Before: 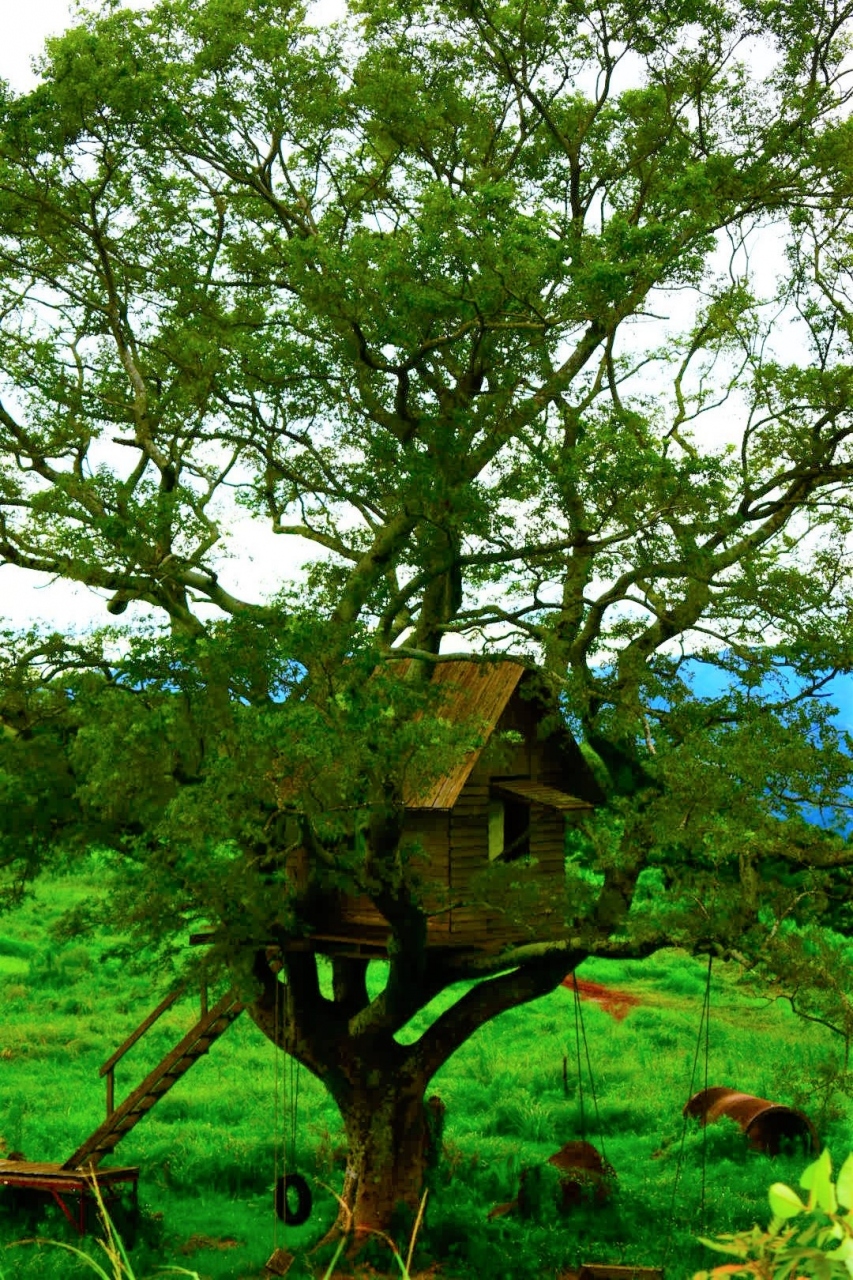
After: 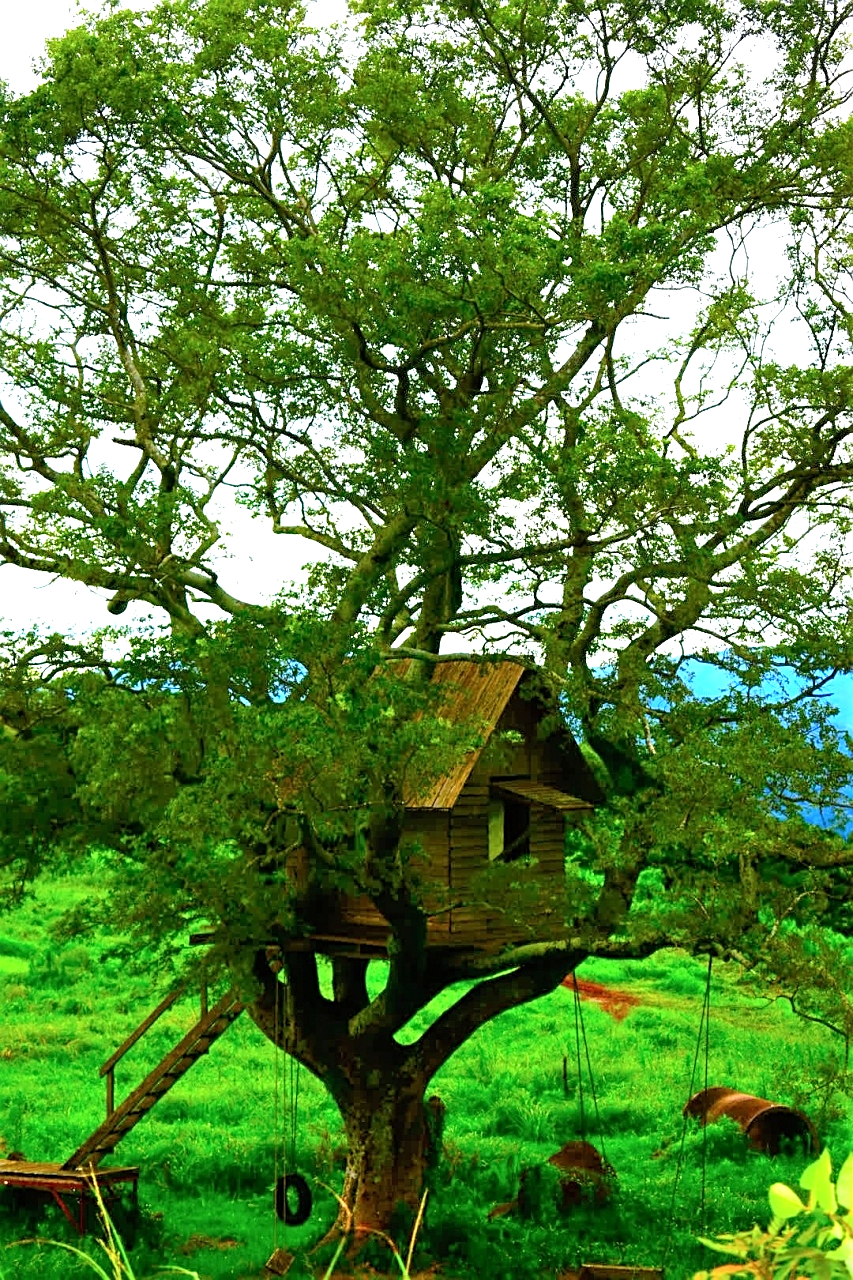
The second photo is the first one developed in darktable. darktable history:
exposure: exposure 0.606 EV, compensate highlight preservation false
sharpen: amount 0.497
